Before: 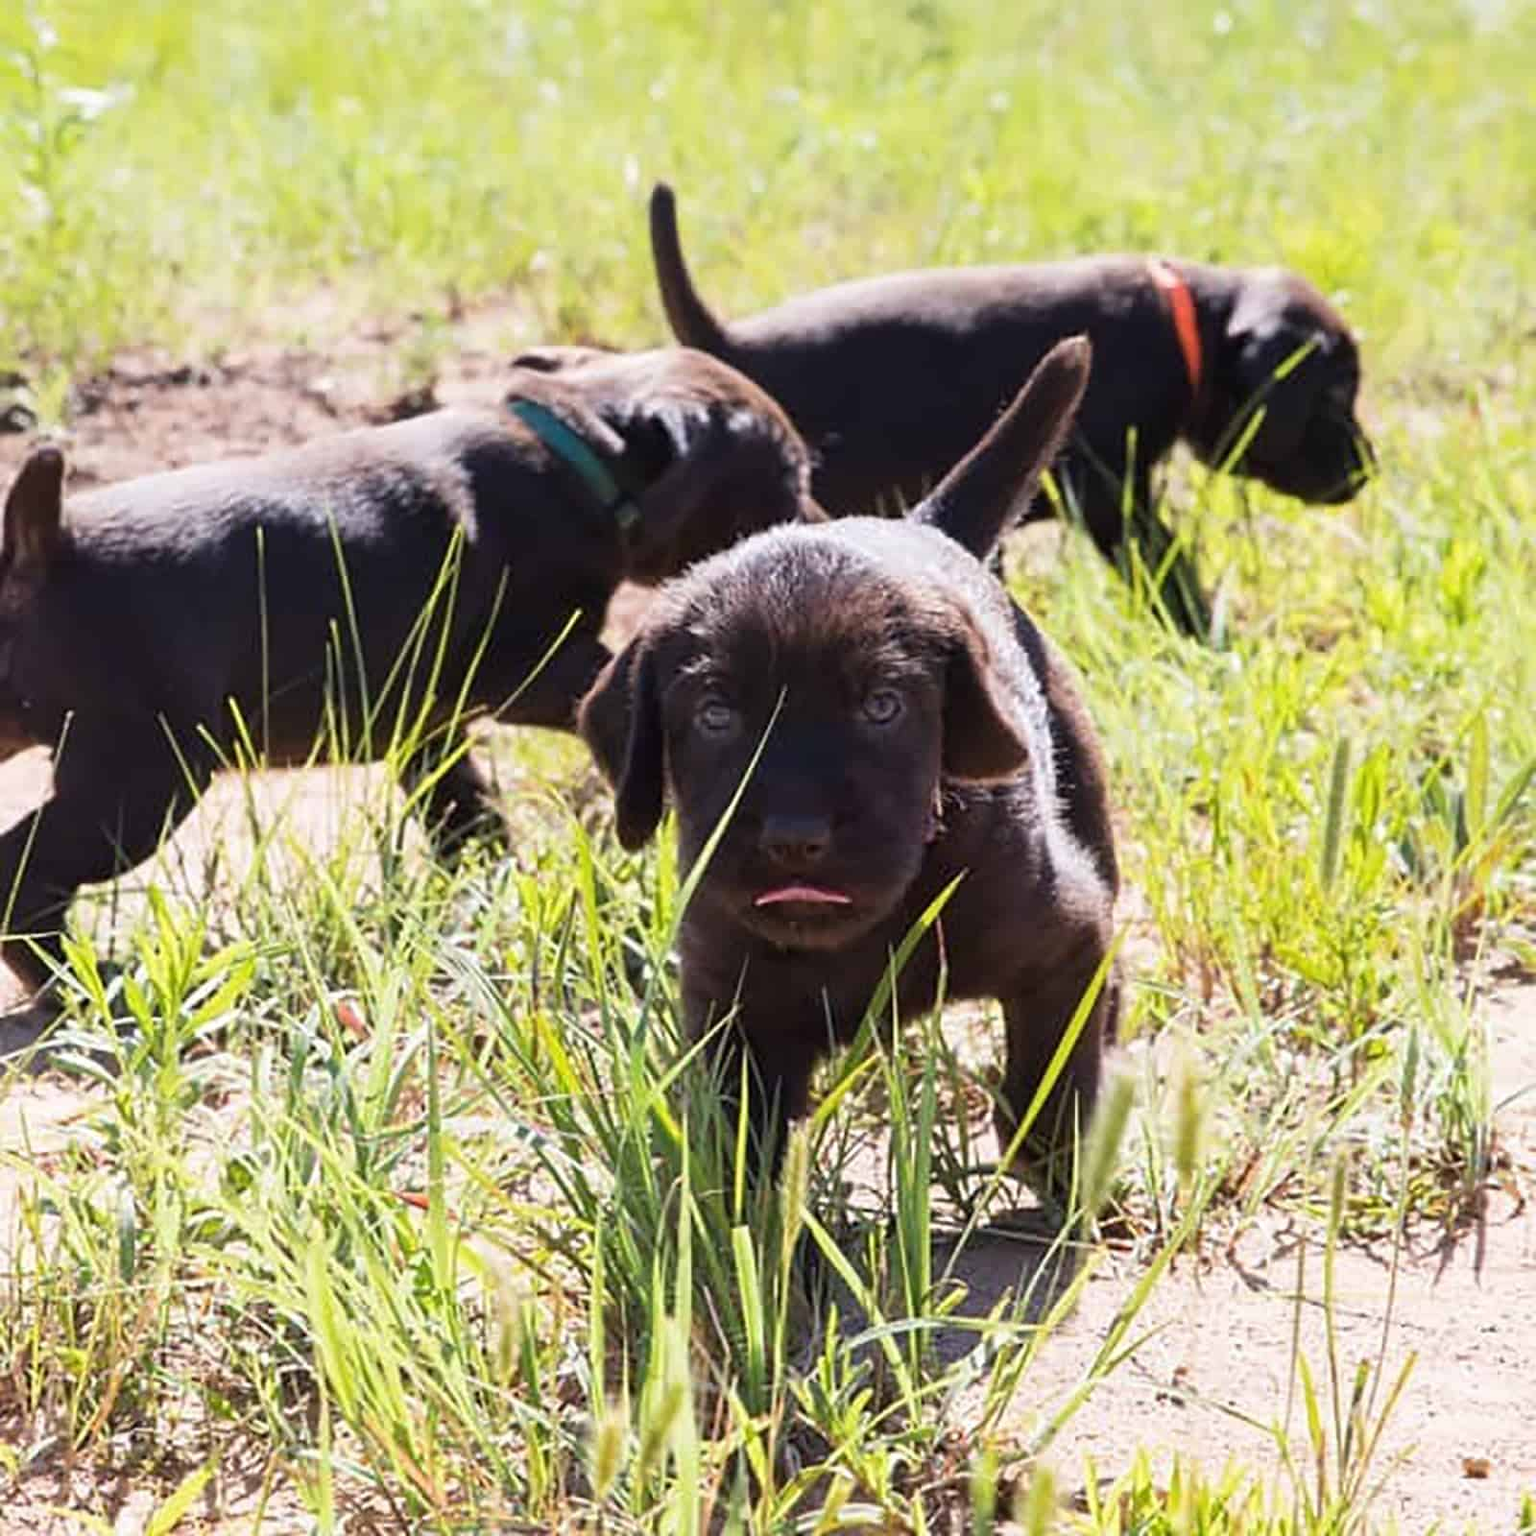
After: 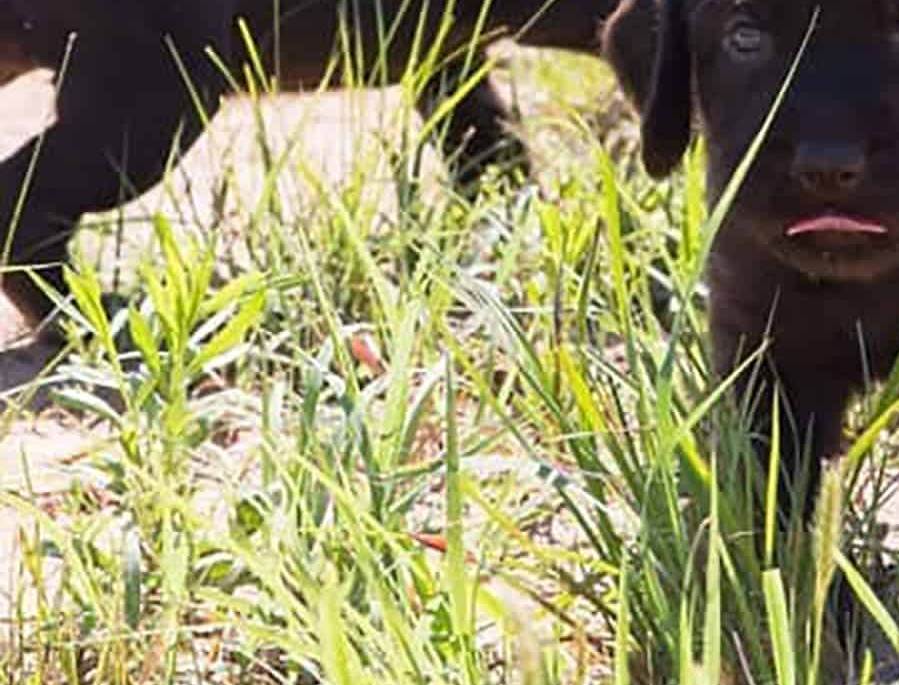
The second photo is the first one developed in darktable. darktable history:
crop: top 44.298%, right 43.752%, bottom 12.878%
